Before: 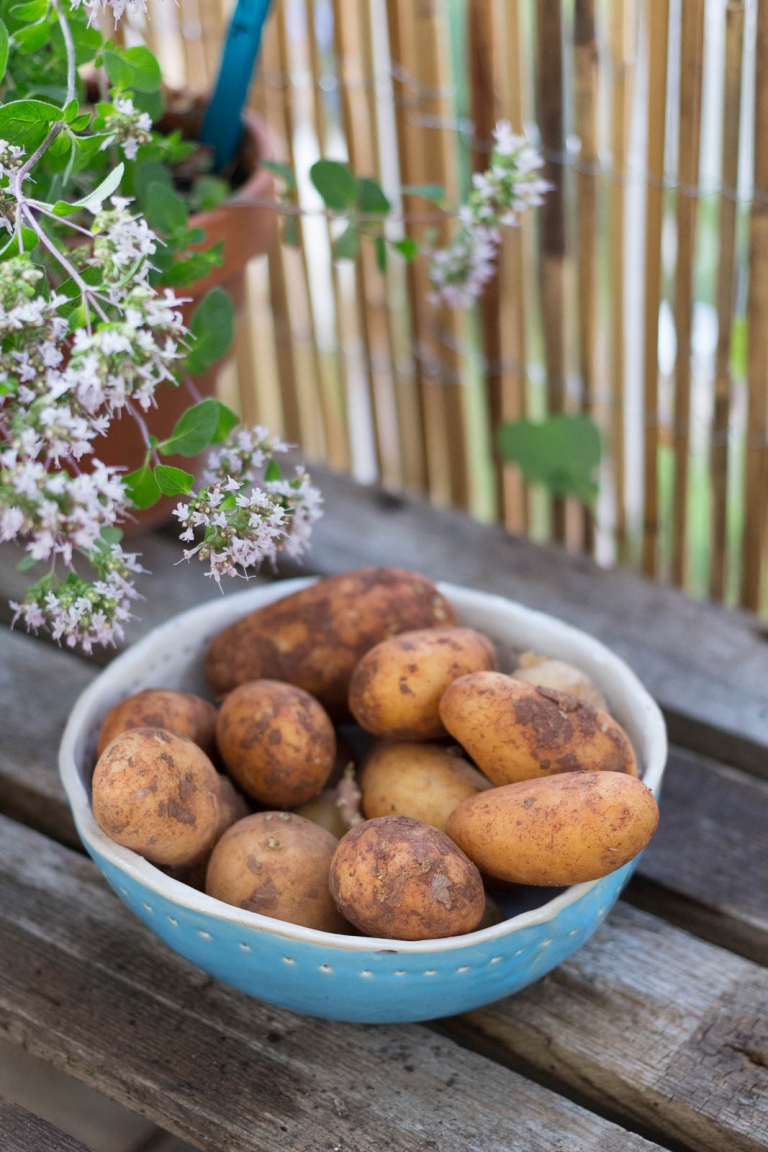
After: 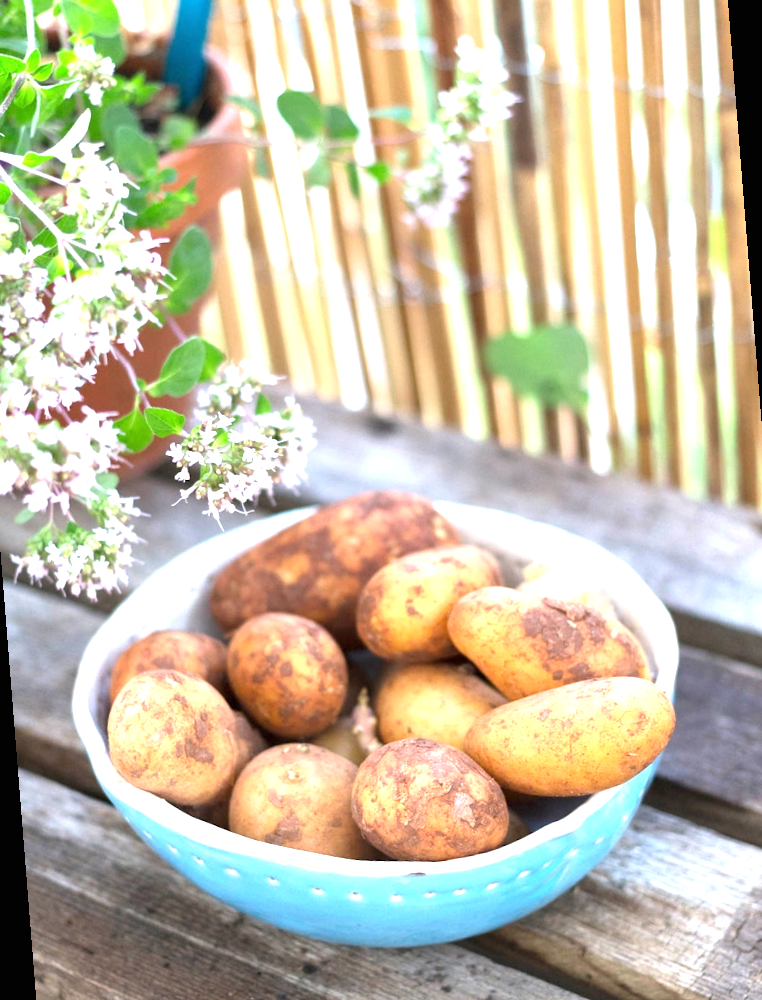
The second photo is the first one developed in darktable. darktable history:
rotate and perspective: rotation -4.57°, crop left 0.054, crop right 0.944, crop top 0.087, crop bottom 0.914
exposure: black level correction 0, exposure 1.6 EV, compensate exposure bias true, compensate highlight preservation false
